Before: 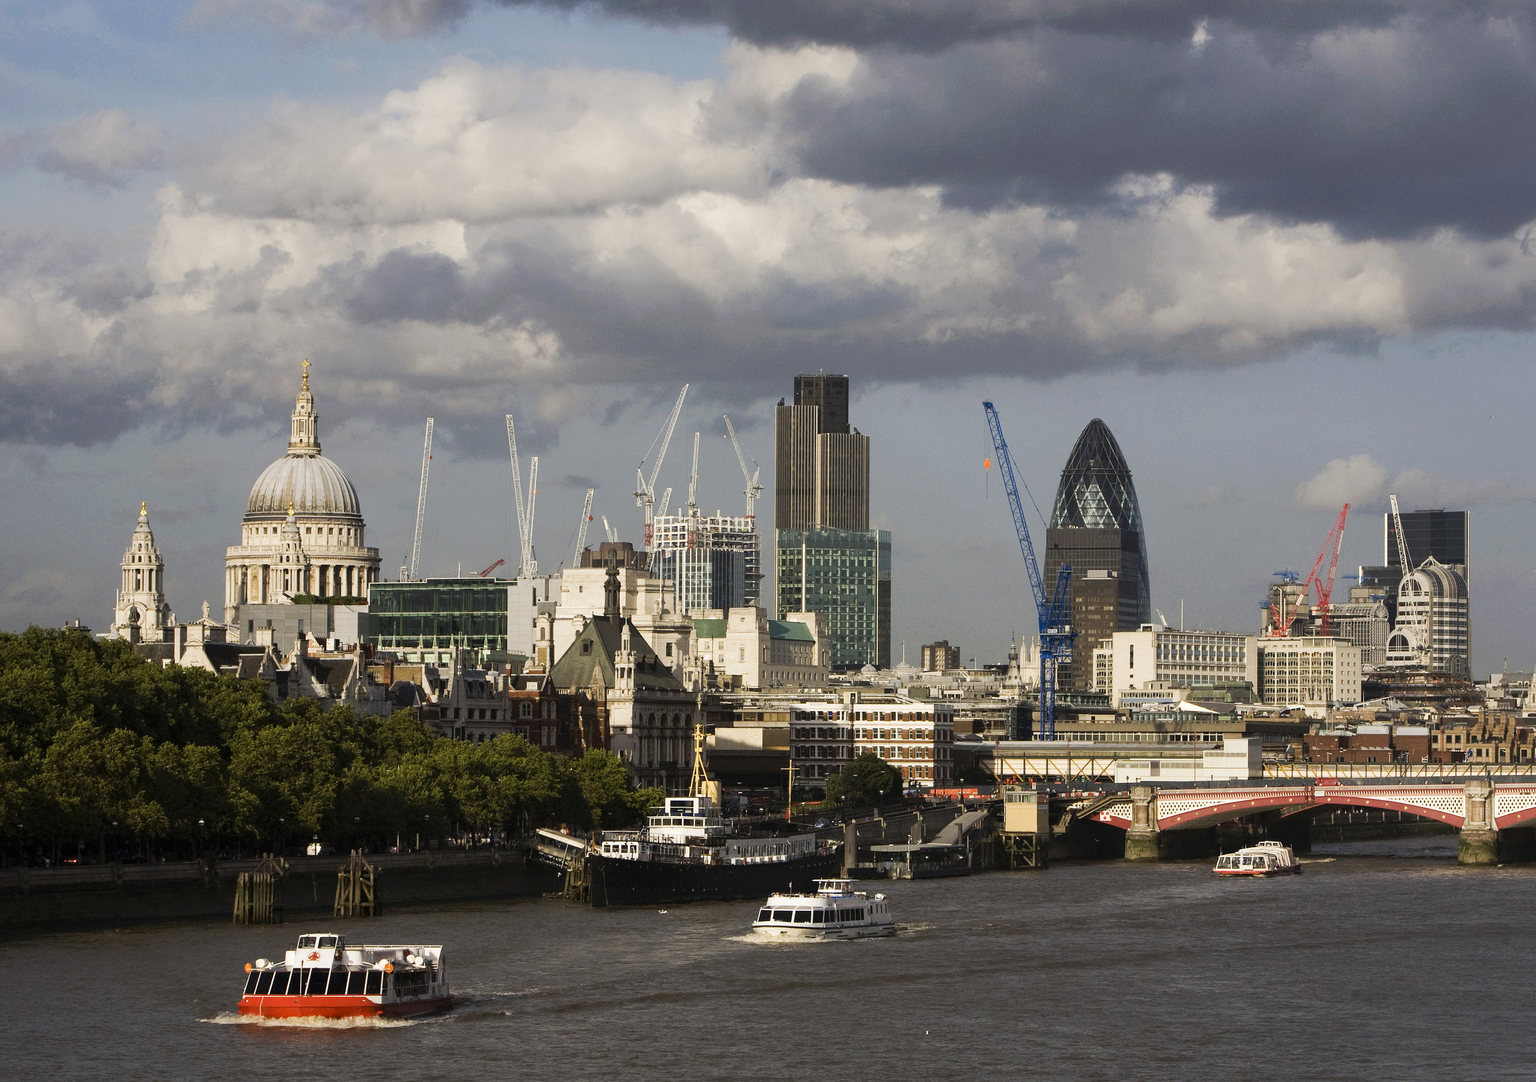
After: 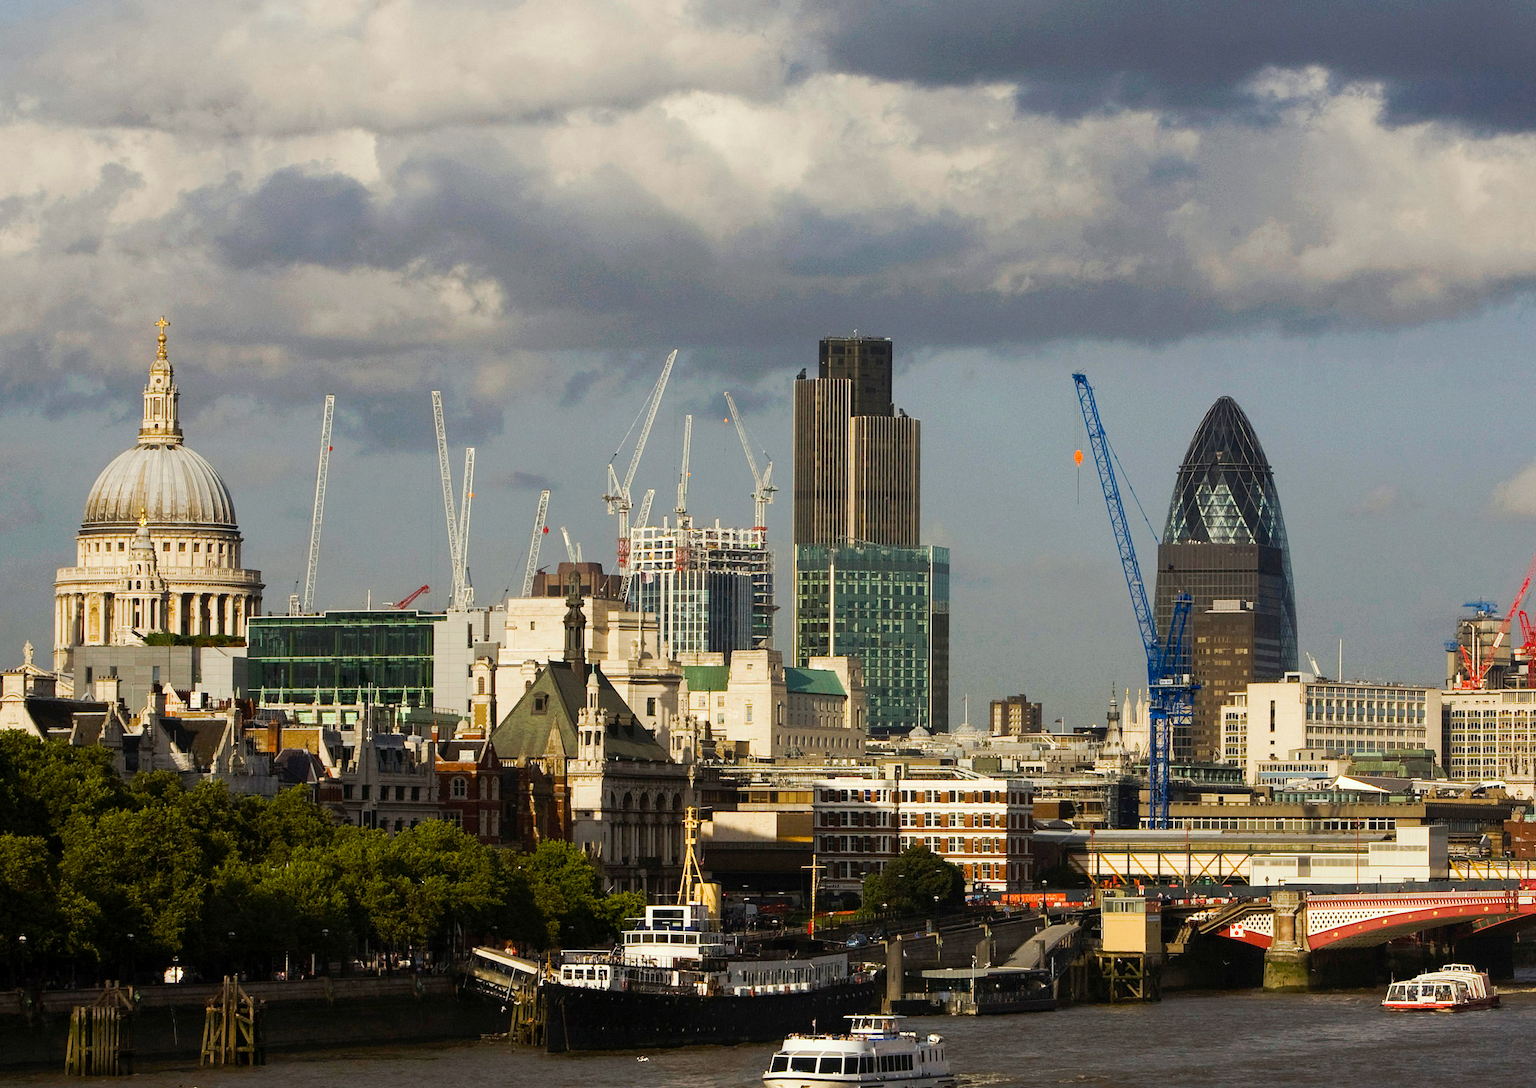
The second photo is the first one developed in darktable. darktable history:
color balance rgb: shadows fall-off 100.635%, perceptual saturation grading › global saturation 29.369%, mask middle-gray fulcrum 22.34%
crop and rotate: left 12.051%, top 11.436%, right 13.524%, bottom 13.65%
color correction: highlights a* -2.46, highlights b* 2.35
